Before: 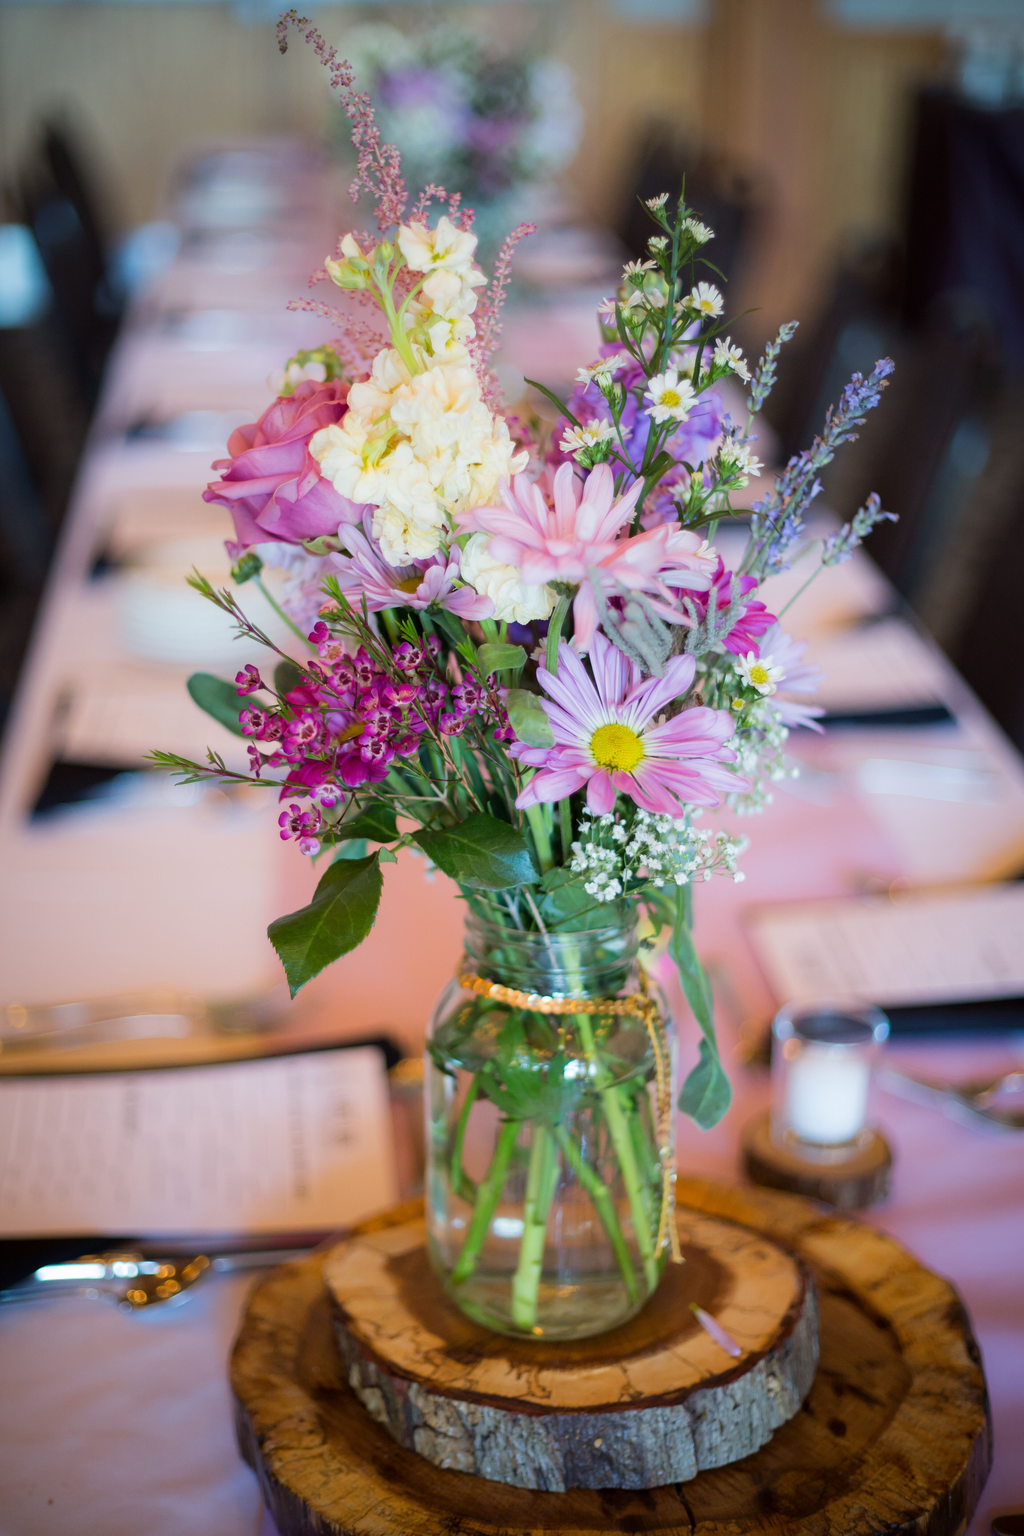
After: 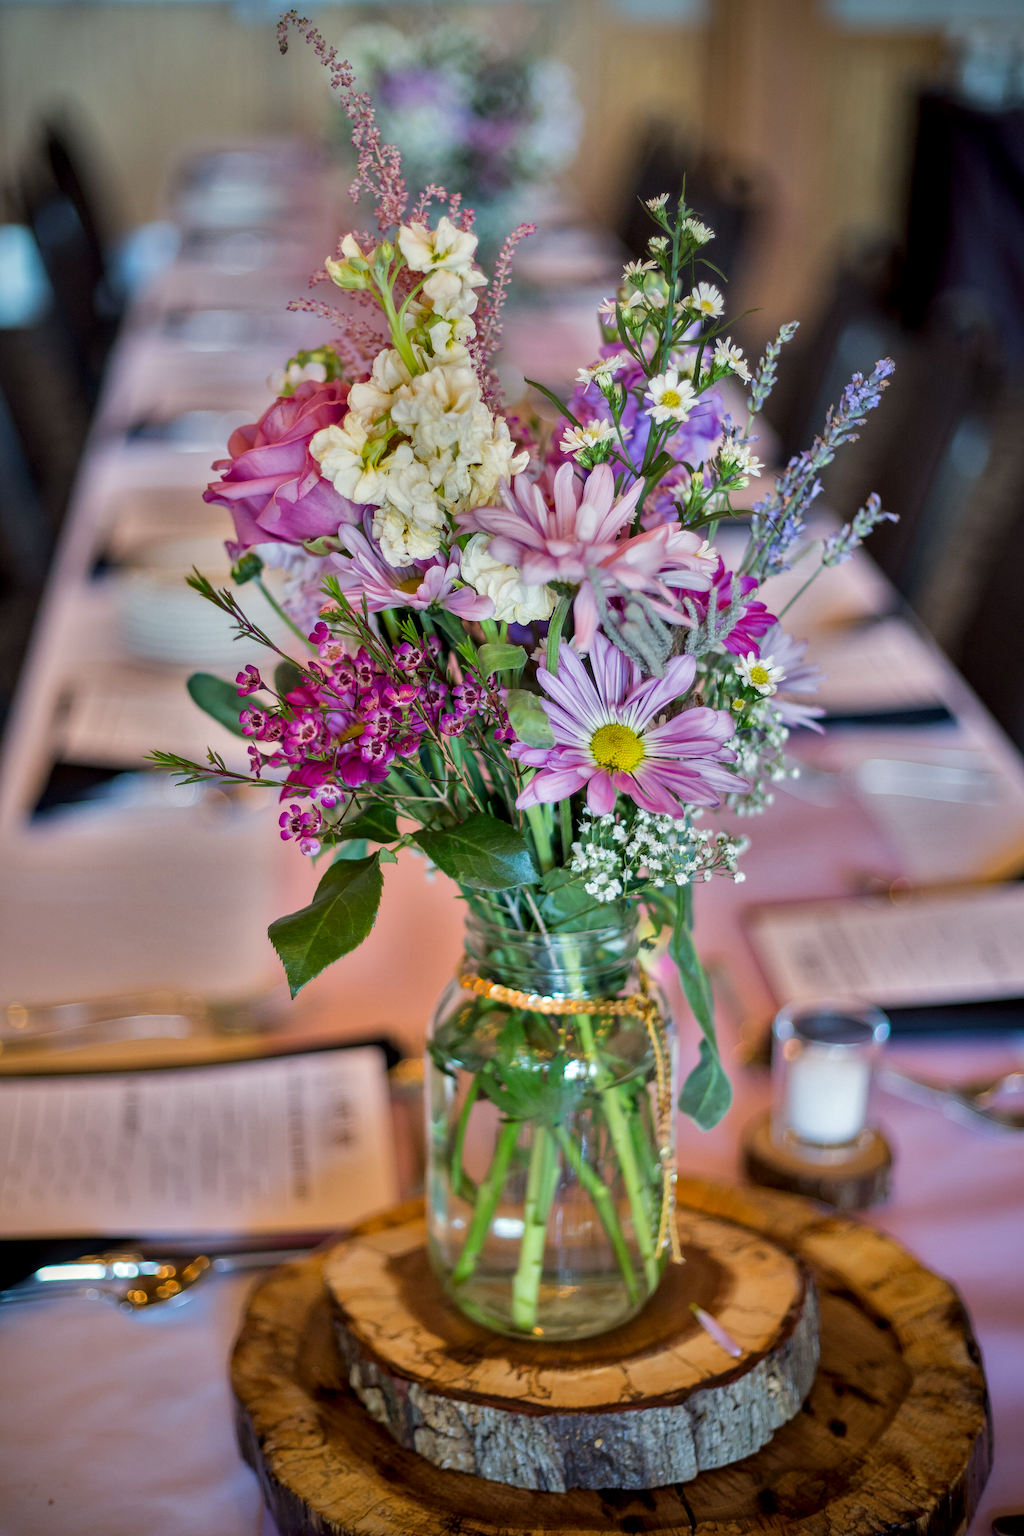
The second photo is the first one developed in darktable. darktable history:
shadows and highlights: shadows 24.7, highlights -78.76, soften with gaussian
sharpen: on, module defaults
color correction: highlights b* 2.93
local contrast: detail 130%
